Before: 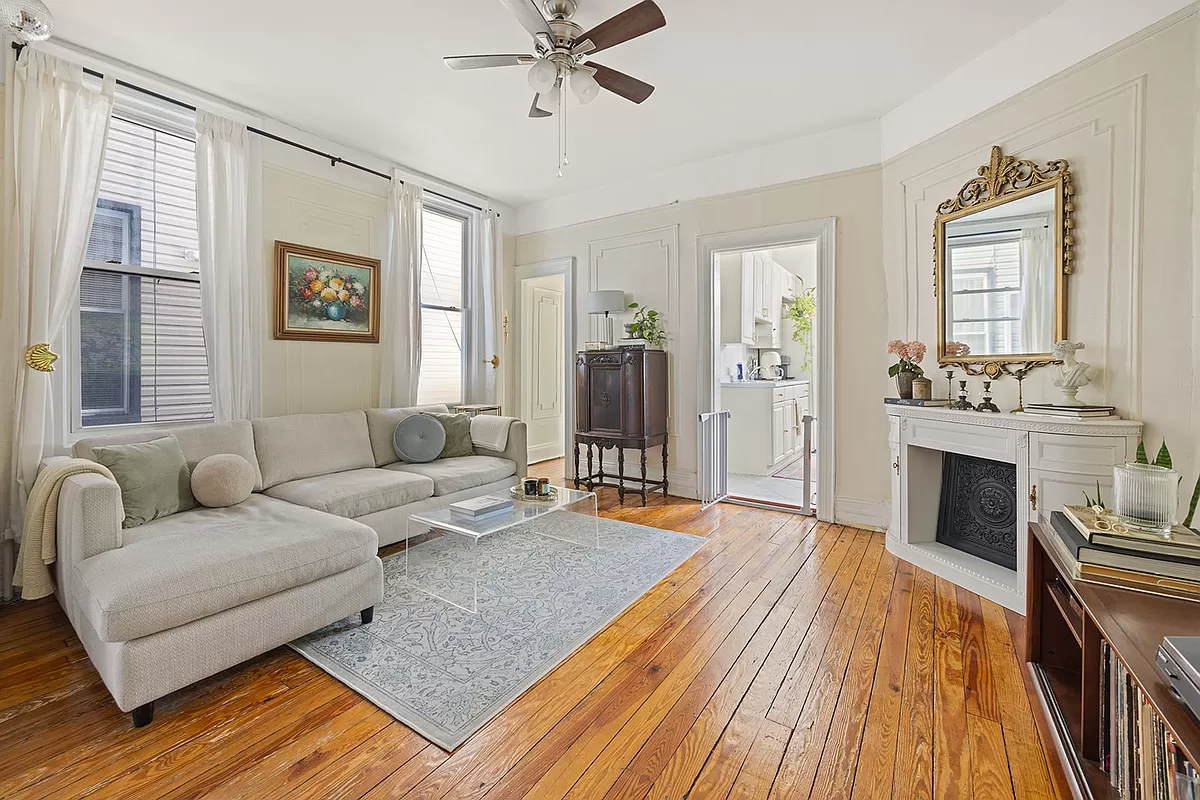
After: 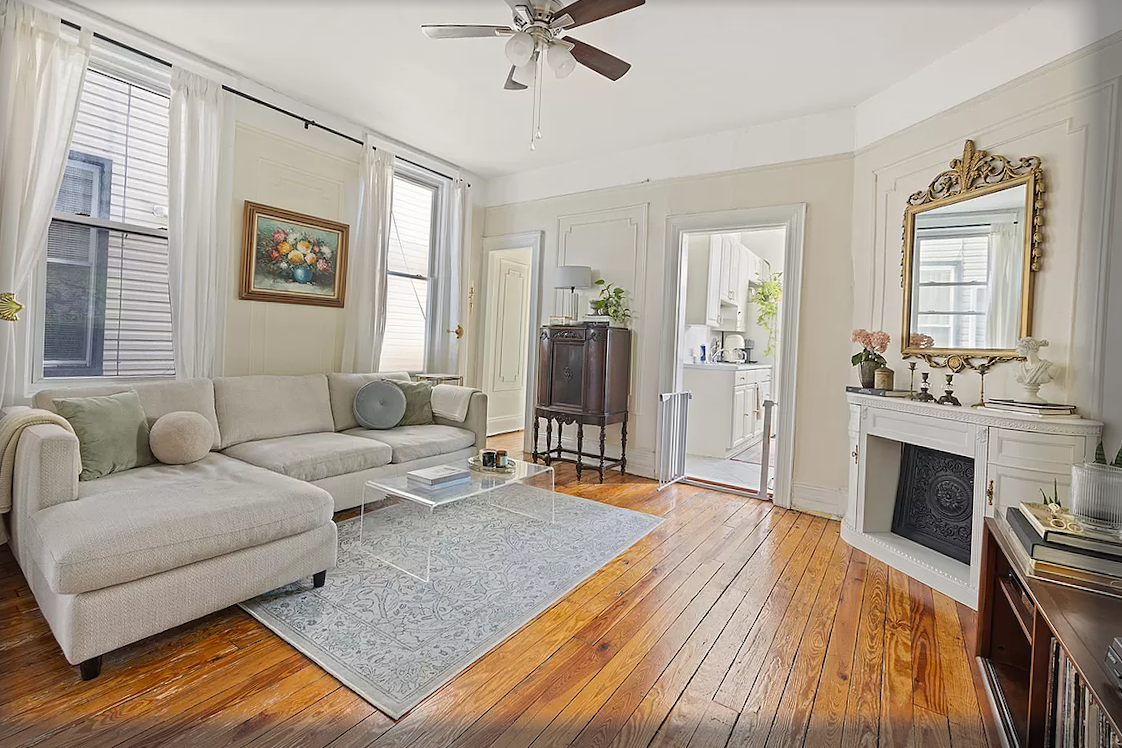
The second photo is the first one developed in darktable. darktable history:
crop and rotate: angle -2.67°
vignetting: fall-off start 93.72%, fall-off radius 5.51%, center (-0.033, -0.04), automatic ratio true, width/height ratio 1.332, shape 0.046
